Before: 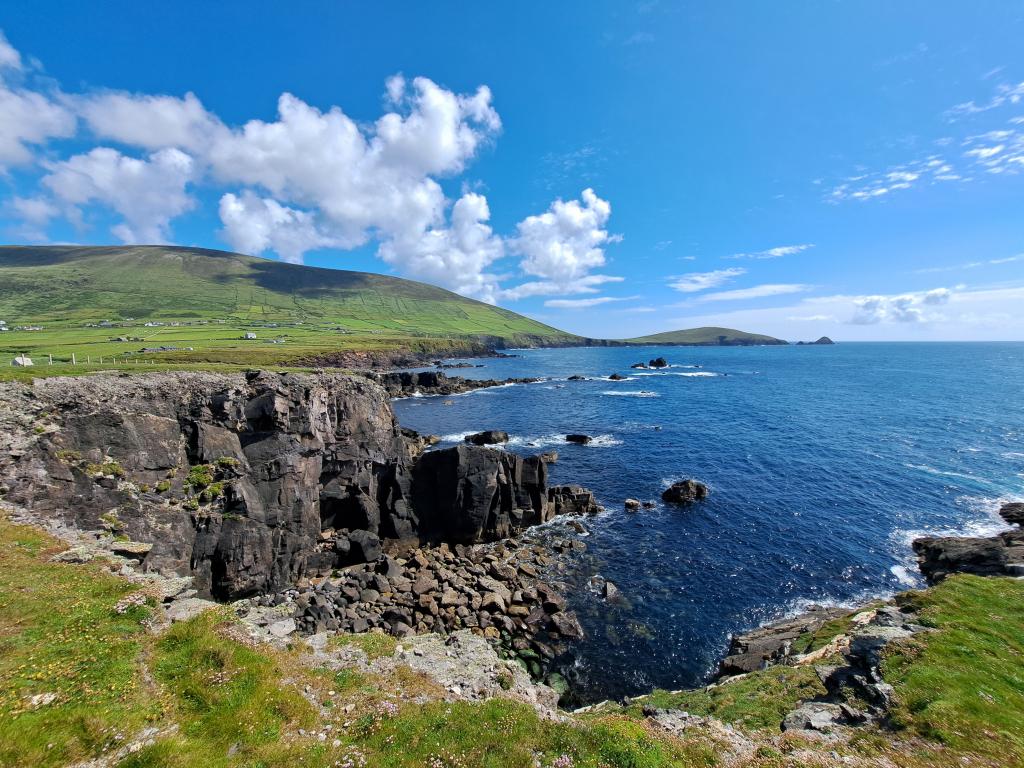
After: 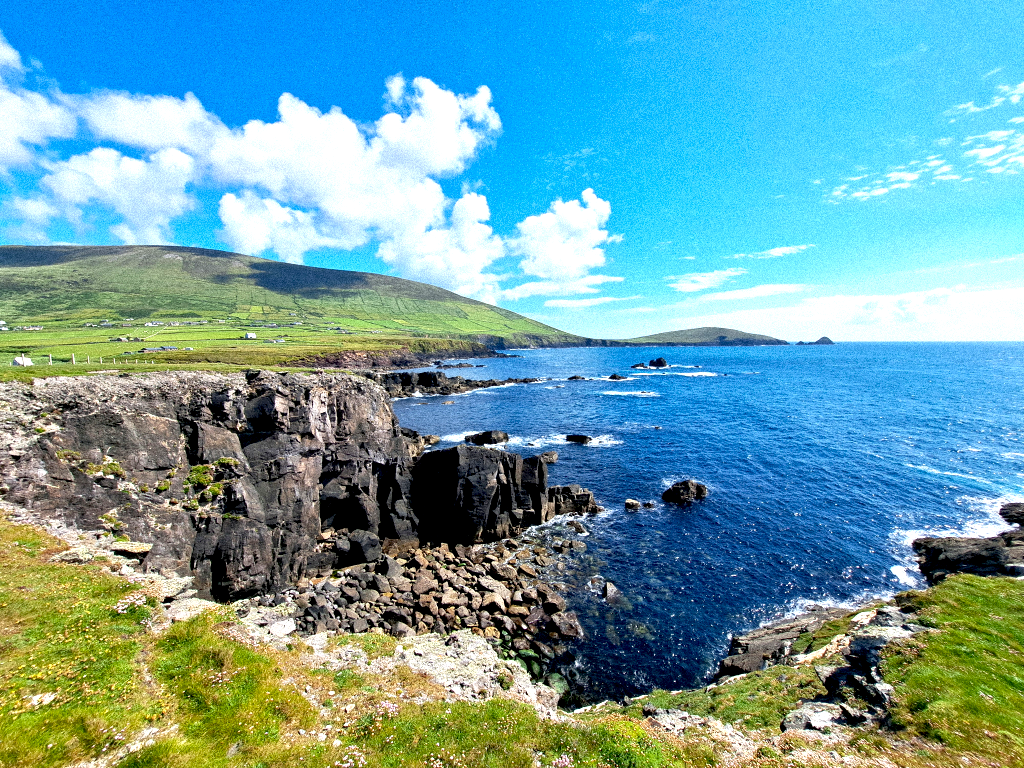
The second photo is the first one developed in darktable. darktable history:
exposure: black level correction 0.008, exposure 0.979 EV, compensate highlight preservation false
white balance: emerald 1
grain: coarseness 9.38 ISO, strength 34.99%, mid-tones bias 0%
shadows and highlights: radius 337.17, shadows 29.01, soften with gaussian
